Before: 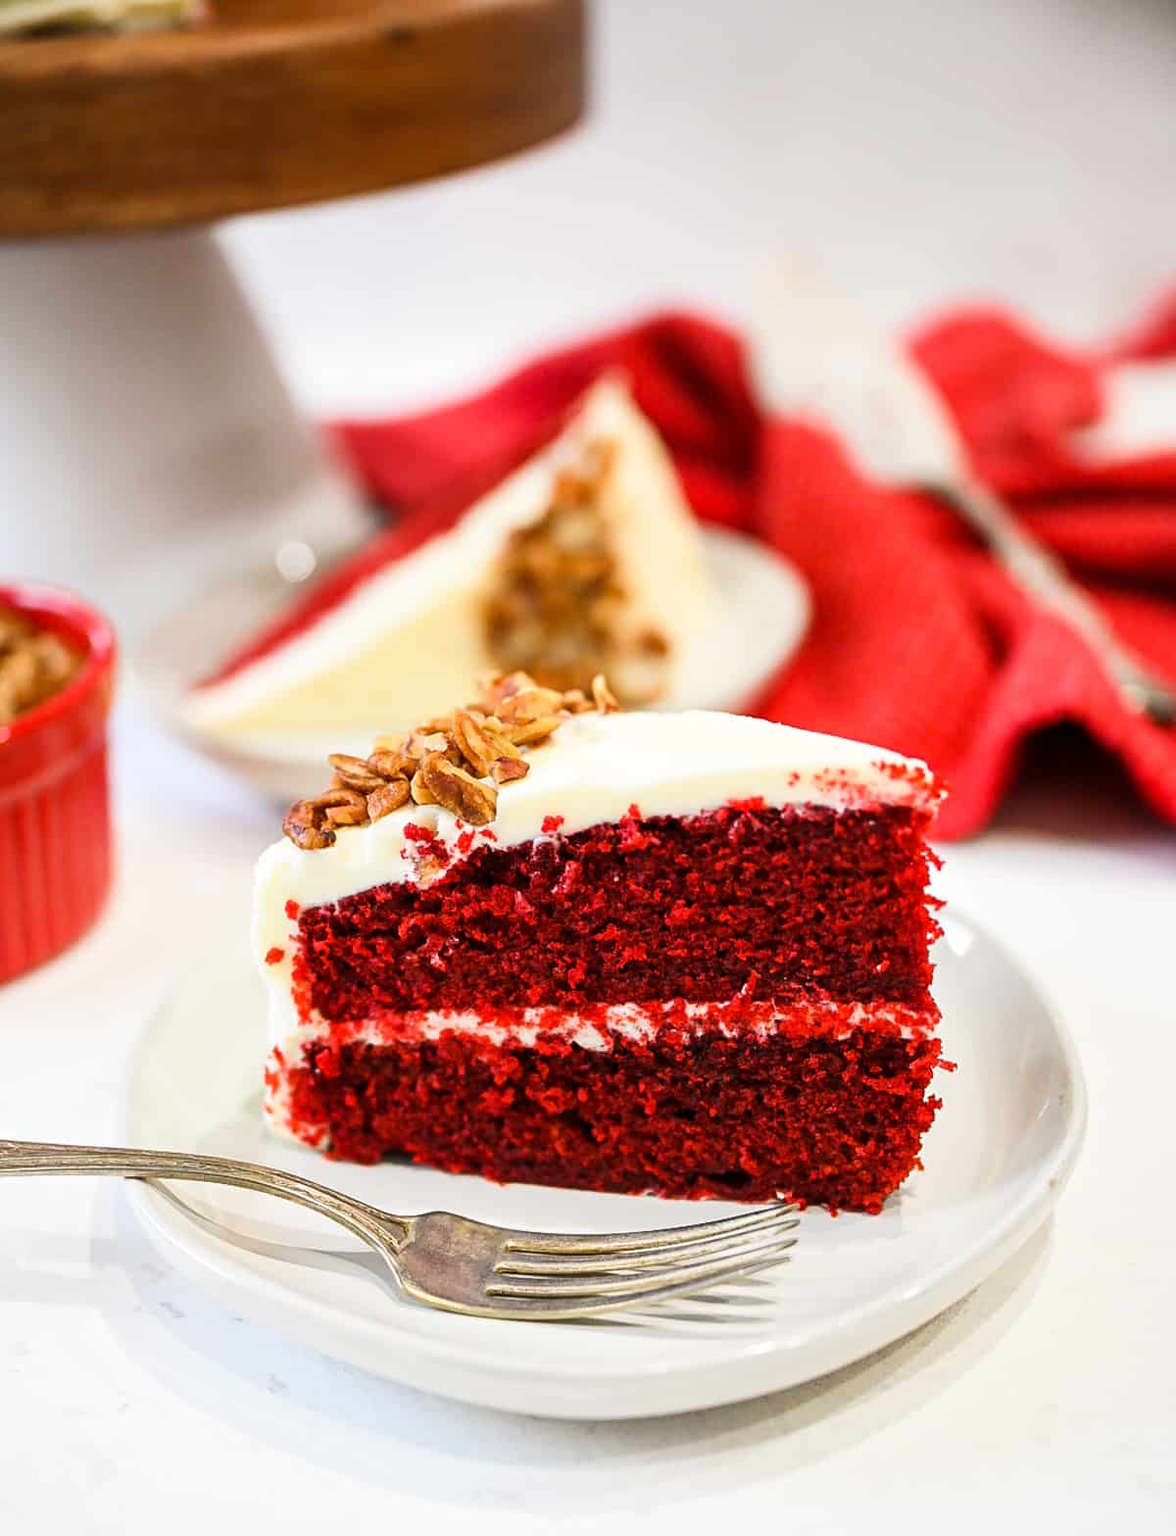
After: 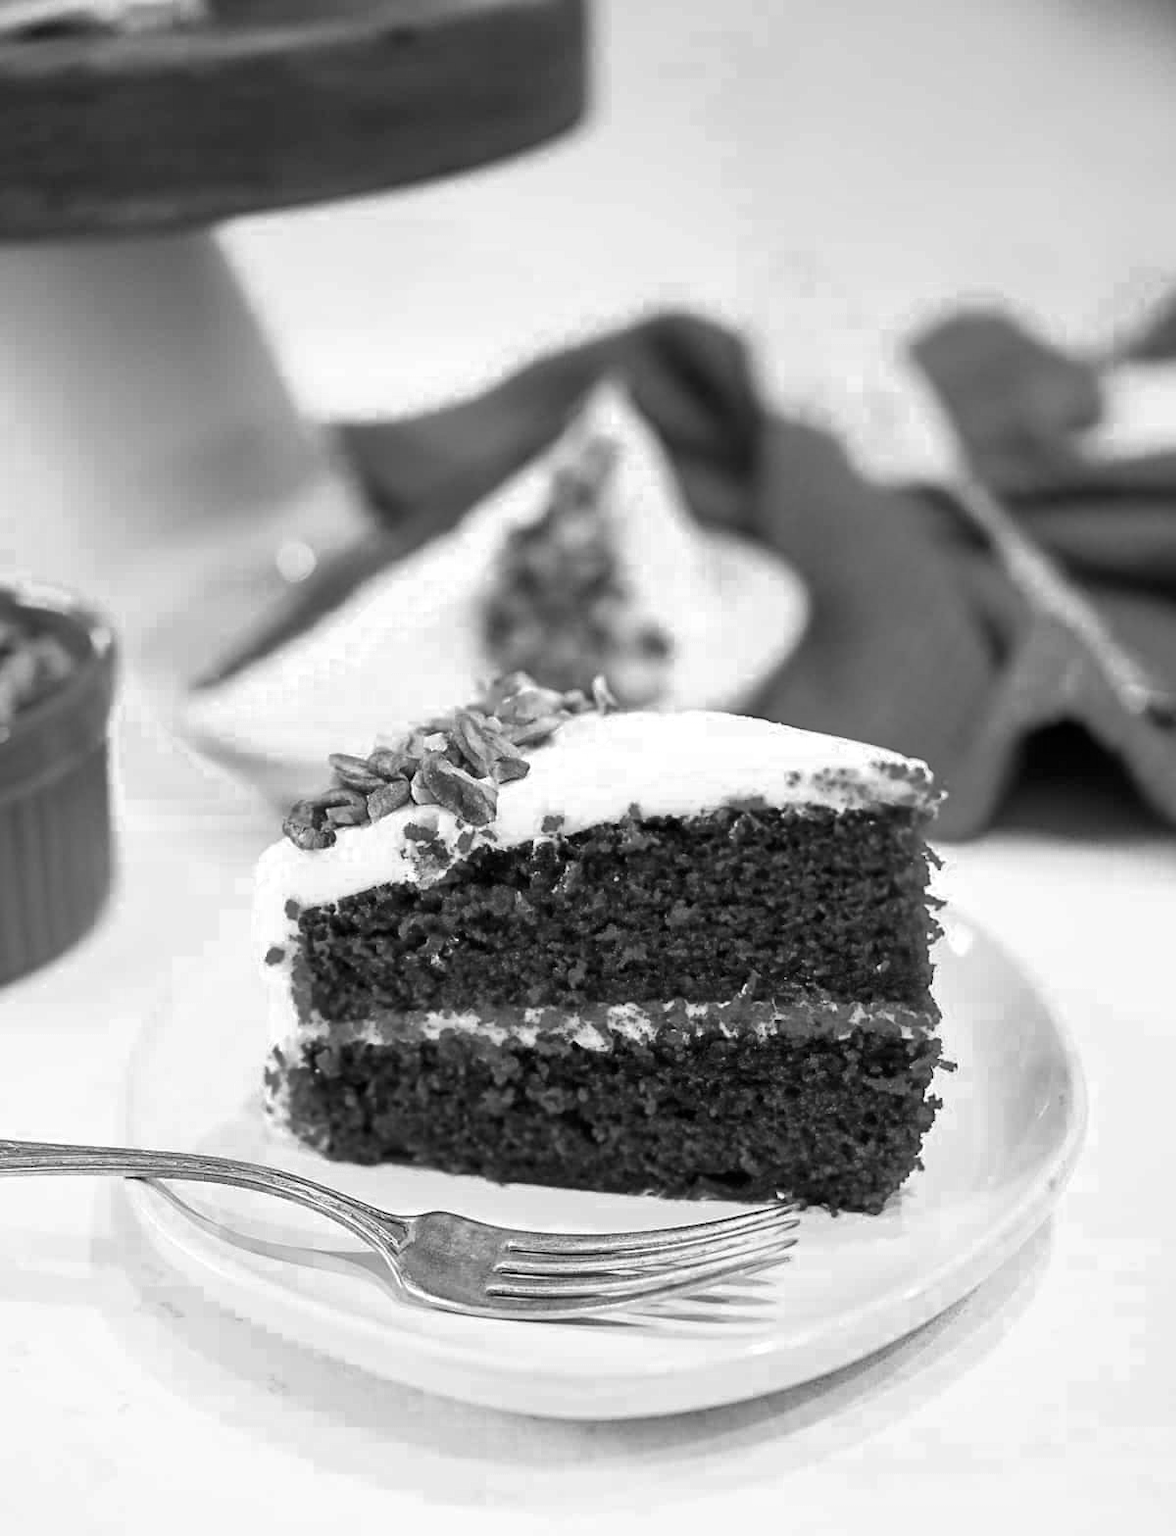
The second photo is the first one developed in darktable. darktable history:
color balance rgb: linear chroma grading › global chroma 15%, perceptual saturation grading › global saturation 30%
color zones: curves: ch0 [(0.002, 0.593) (0.143, 0.417) (0.285, 0.541) (0.455, 0.289) (0.608, 0.327) (0.727, 0.283) (0.869, 0.571) (1, 0.603)]; ch1 [(0, 0) (0.143, 0) (0.286, 0) (0.429, 0) (0.571, 0) (0.714, 0) (0.857, 0)]
